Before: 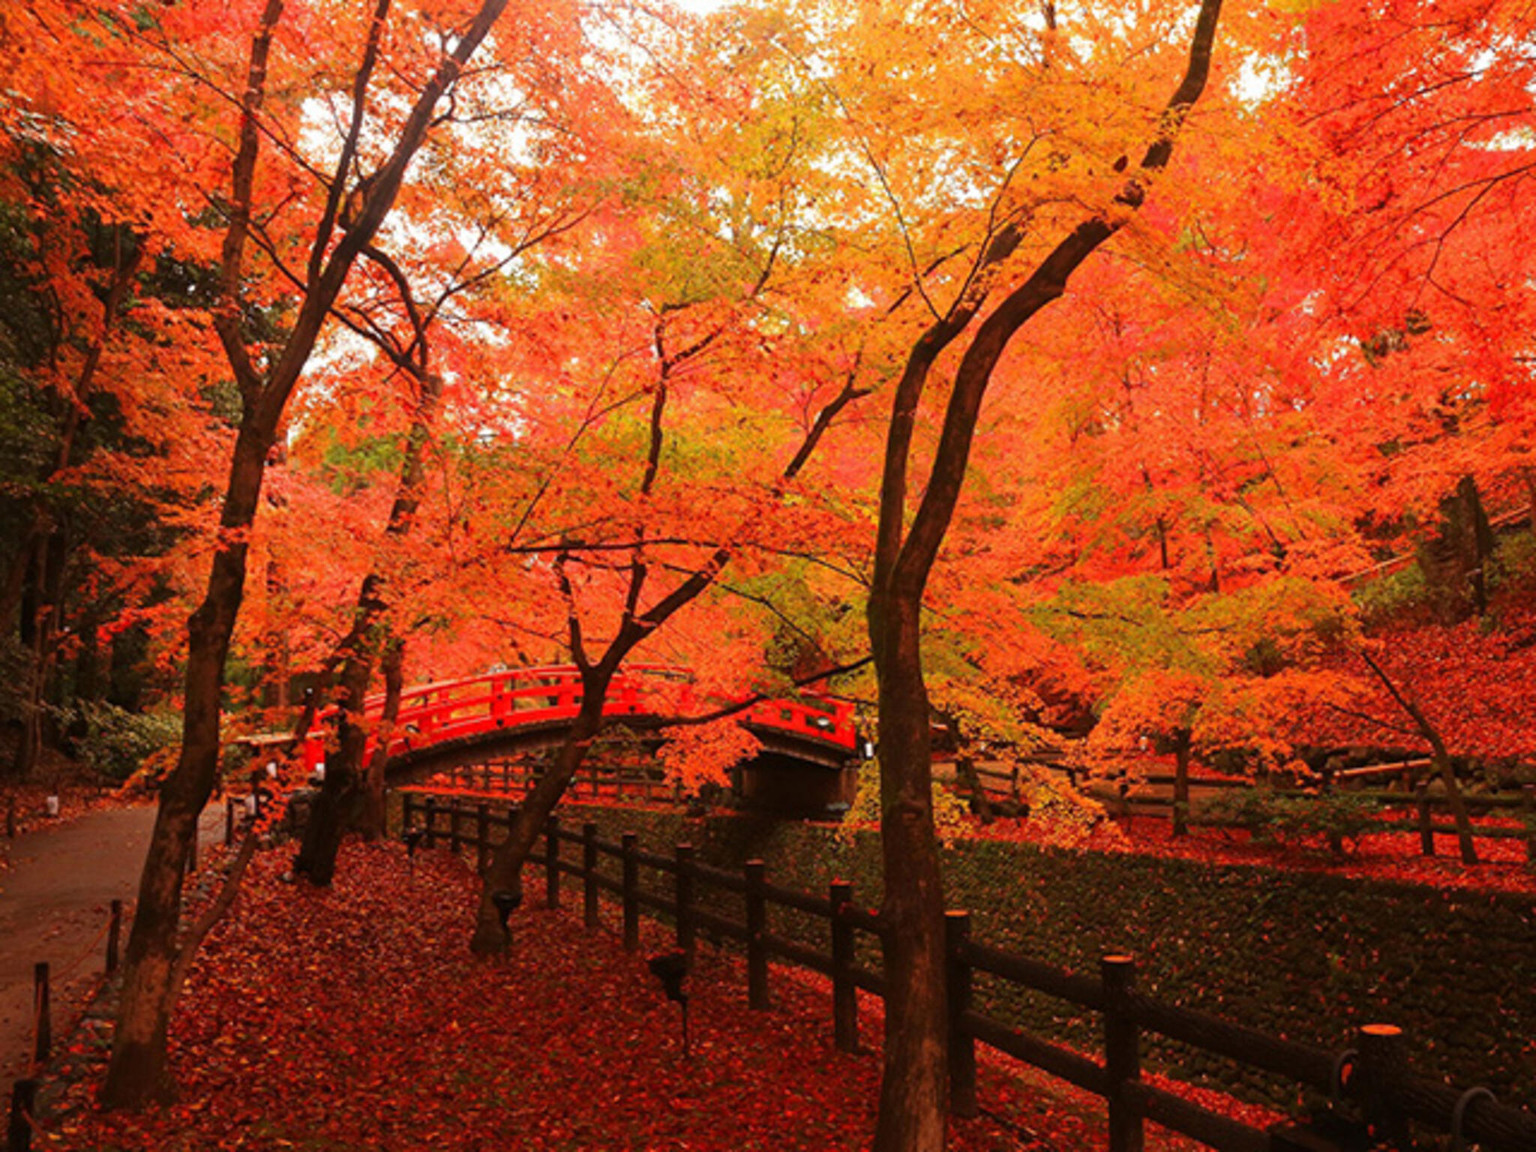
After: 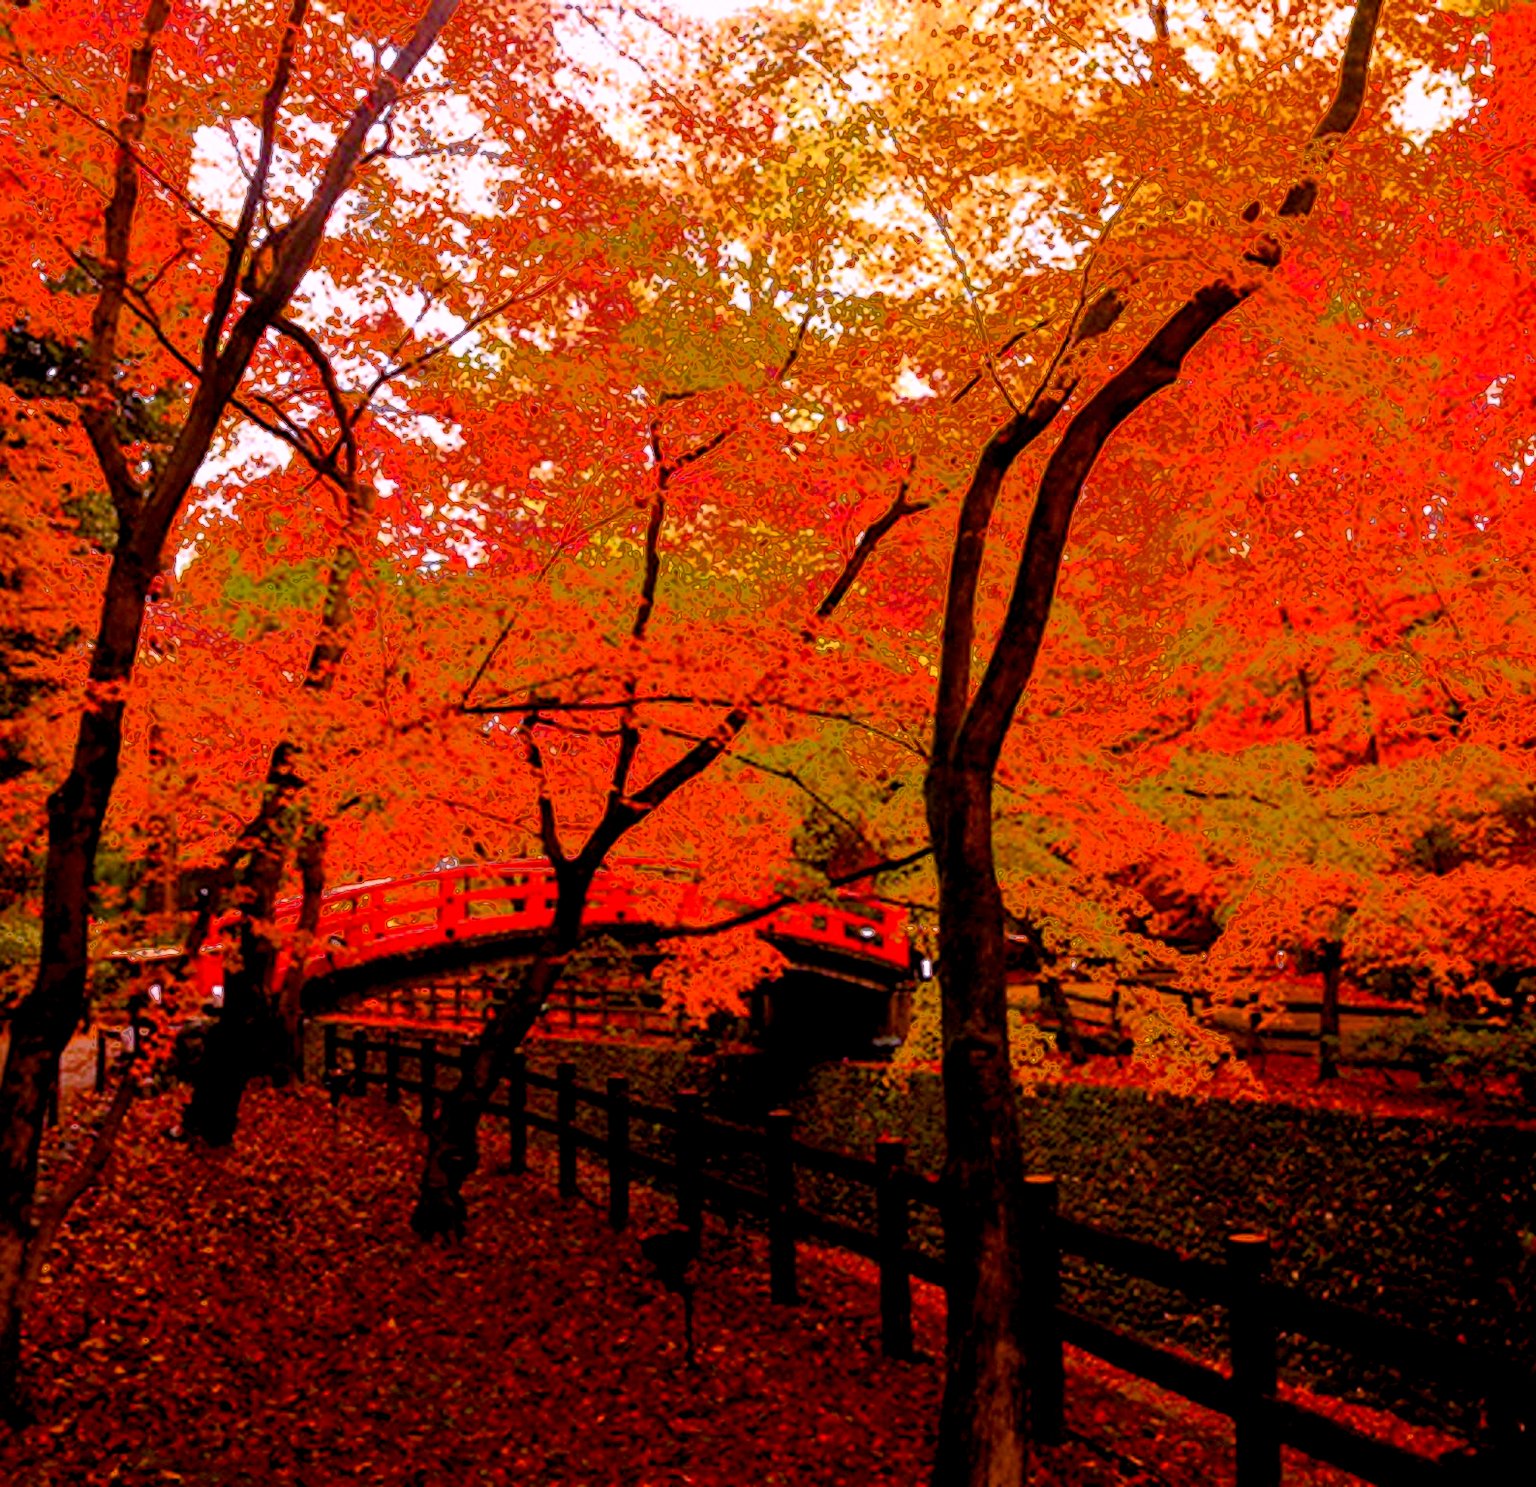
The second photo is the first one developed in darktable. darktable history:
crop: left 9.88%, right 12.664%
color balance rgb: shadows lift › luminance -9.41%, highlights gain › luminance 17.6%, global offset › luminance -1.45%, perceptual saturation grading › highlights -17.77%, perceptual saturation grading › mid-tones 33.1%, perceptual saturation grading › shadows 50.52%, global vibrance 24.22%
fill light: exposure -0.73 EV, center 0.69, width 2.2
white balance: red 1.042, blue 1.17
